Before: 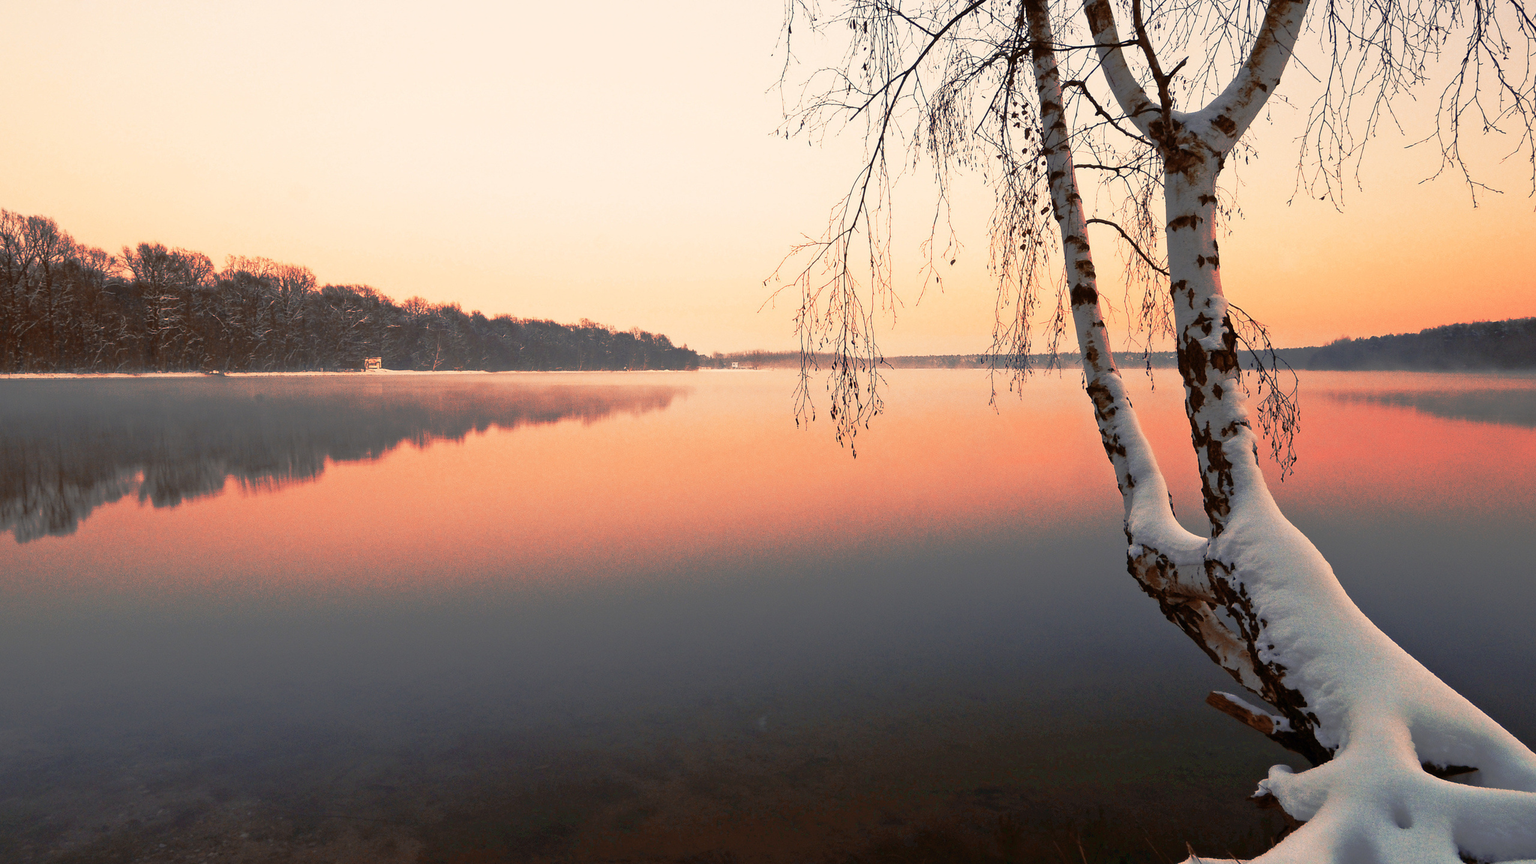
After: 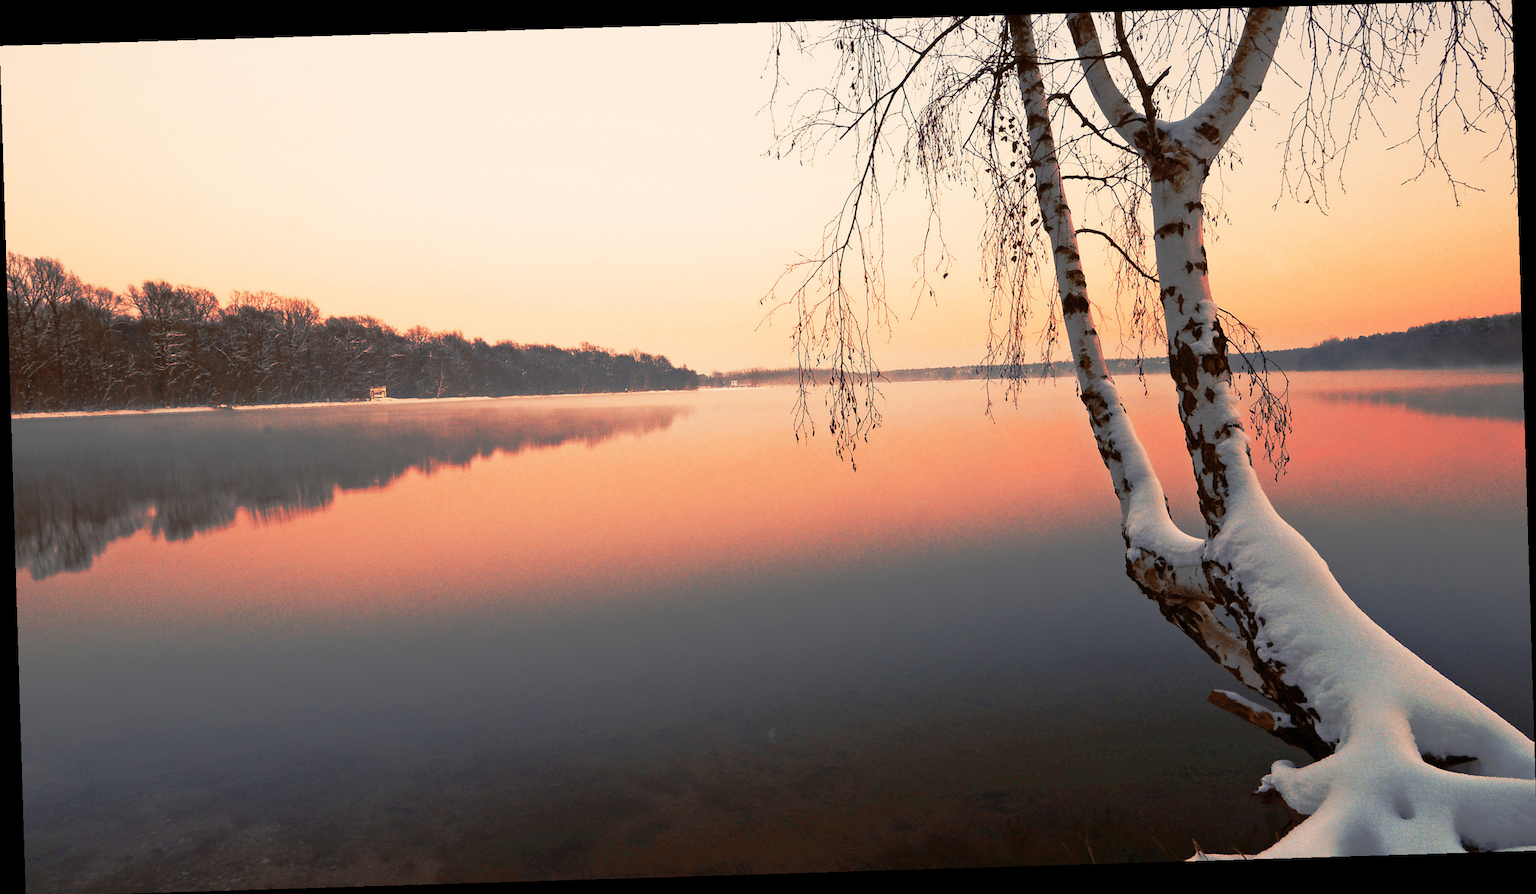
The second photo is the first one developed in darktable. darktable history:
rotate and perspective: rotation -1.75°, automatic cropping off
crop: top 0.05%, bottom 0.098%
